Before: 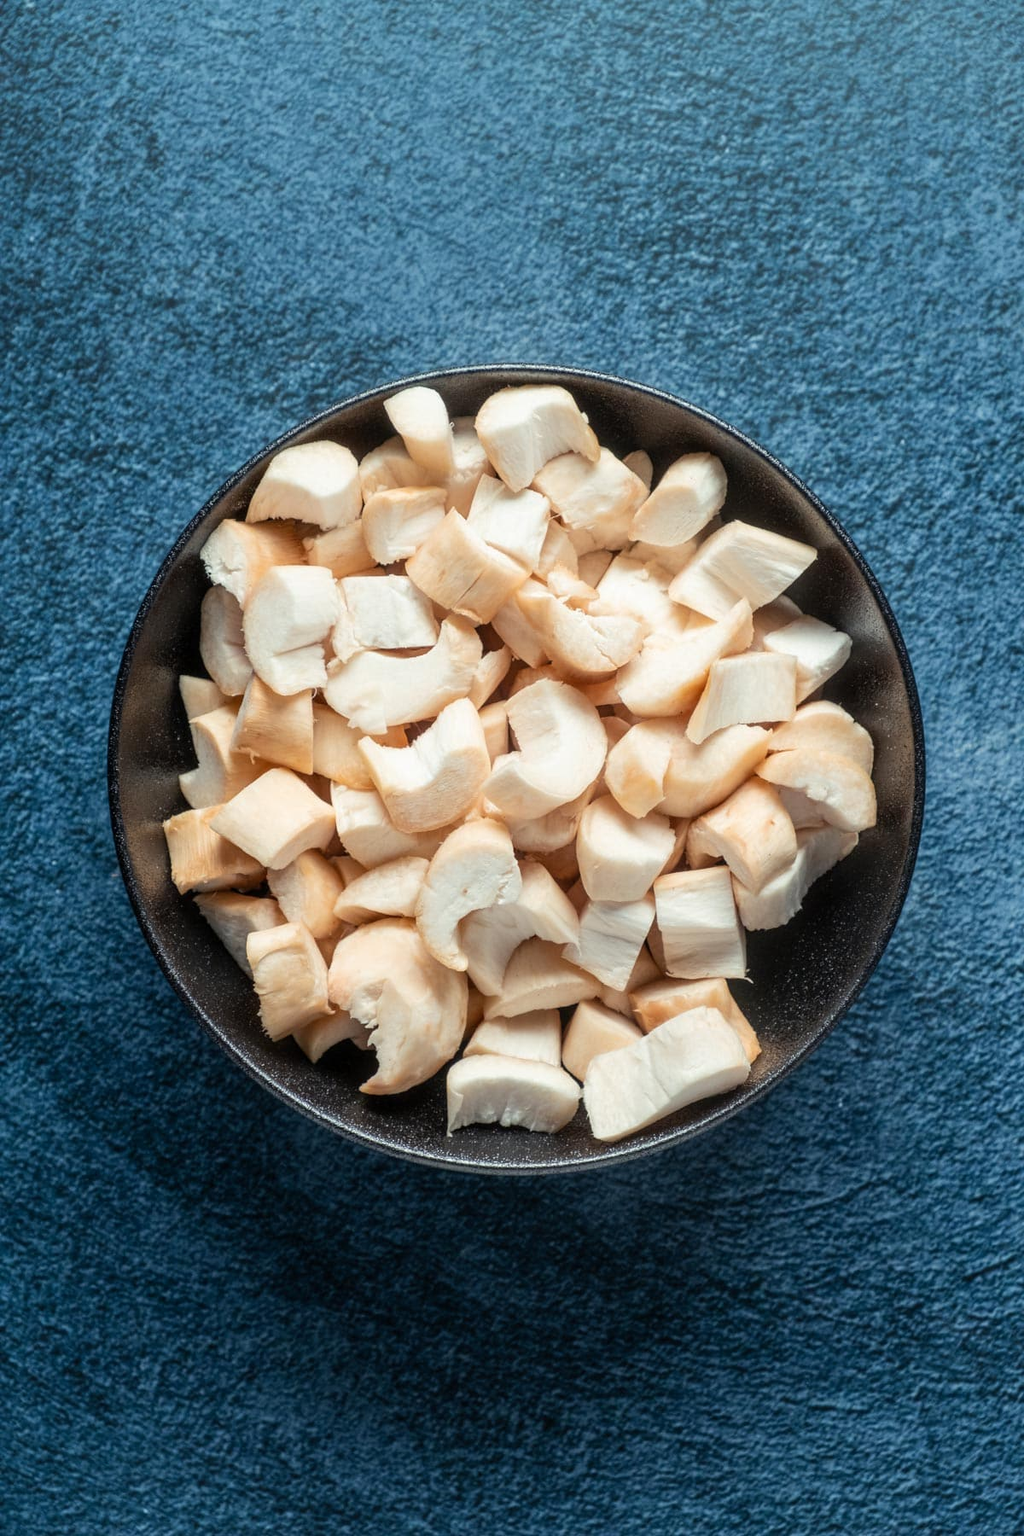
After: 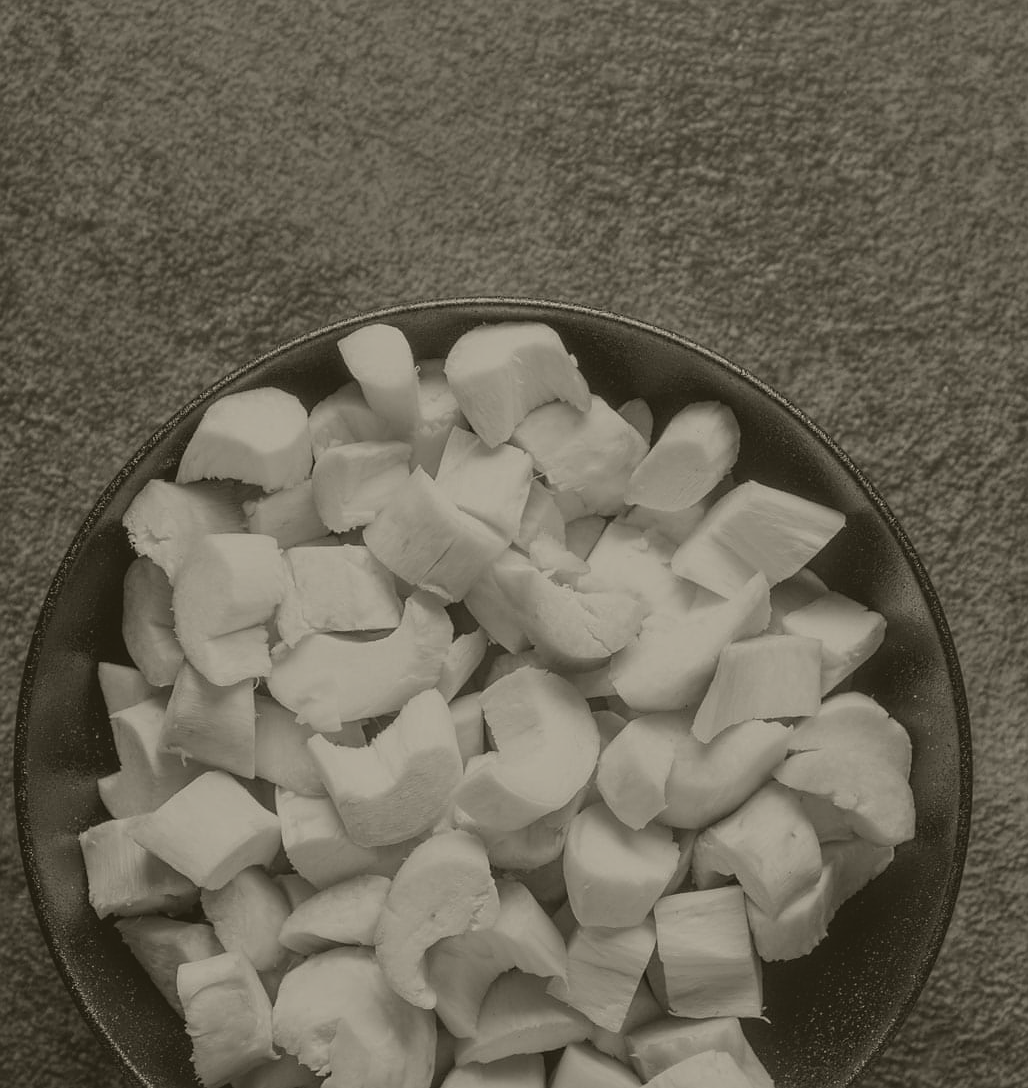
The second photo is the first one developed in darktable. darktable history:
colorize: hue 41.44°, saturation 22%, source mix 60%, lightness 10.61%
crop and rotate: left 9.345%, top 7.22%, right 4.982%, bottom 32.331%
sharpen: radius 0.969, amount 0.604
